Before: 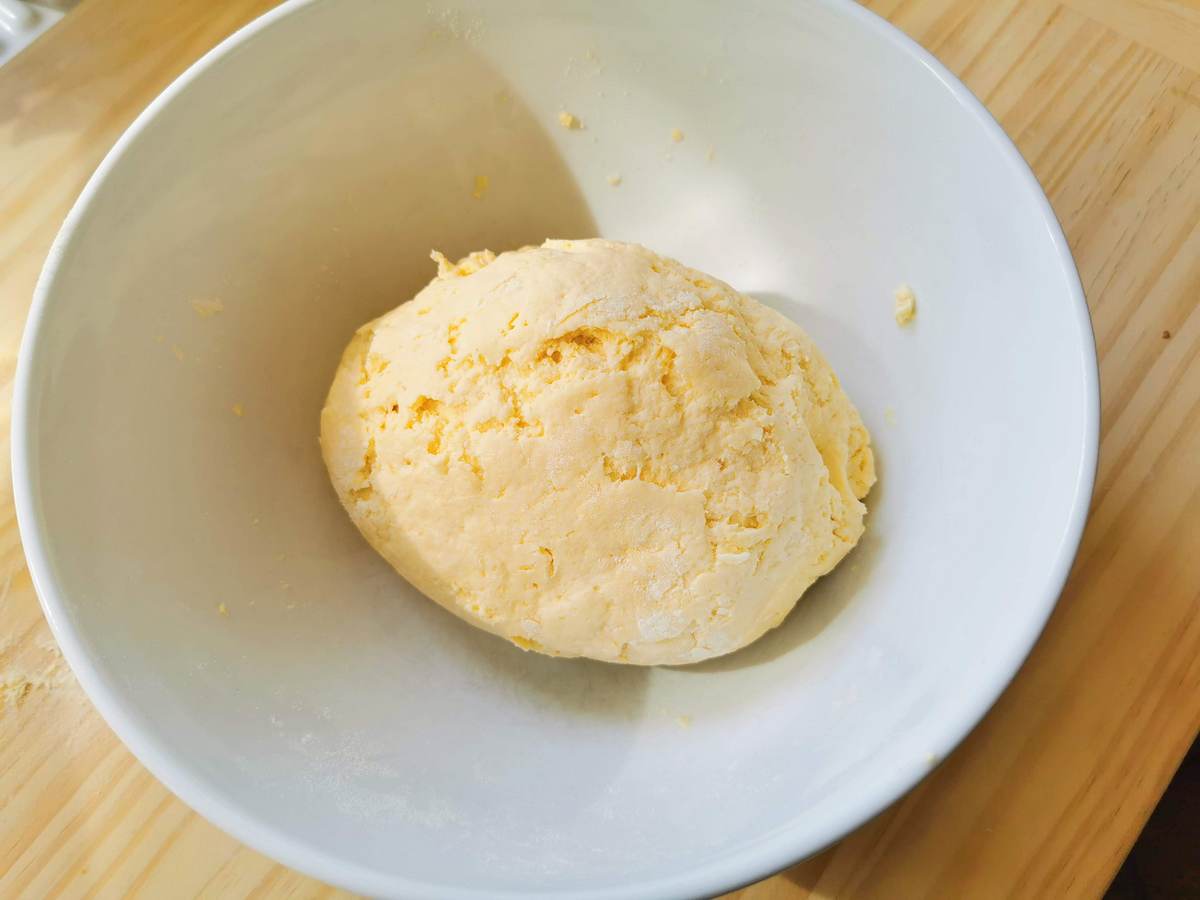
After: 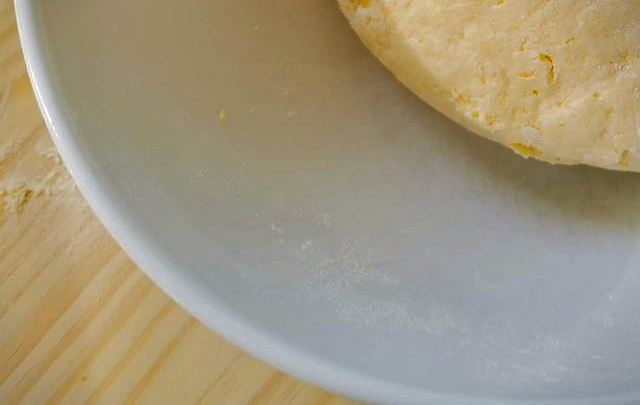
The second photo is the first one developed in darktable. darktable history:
shadows and highlights: low approximation 0.01, soften with gaussian
crop and rotate: top 54.778%, right 46.61%, bottom 0.159%
haze removal: adaptive false
contrast brightness saturation: saturation -0.05
vignetting: fall-off start 97.23%, saturation -0.024, center (-0.033, -0.042), width/height ratio 1.179, unbound false
rgb curve: curves: ch0 [(0, 0) (0.175, 0.154) (0.785, 0.663) (1, 1)]
